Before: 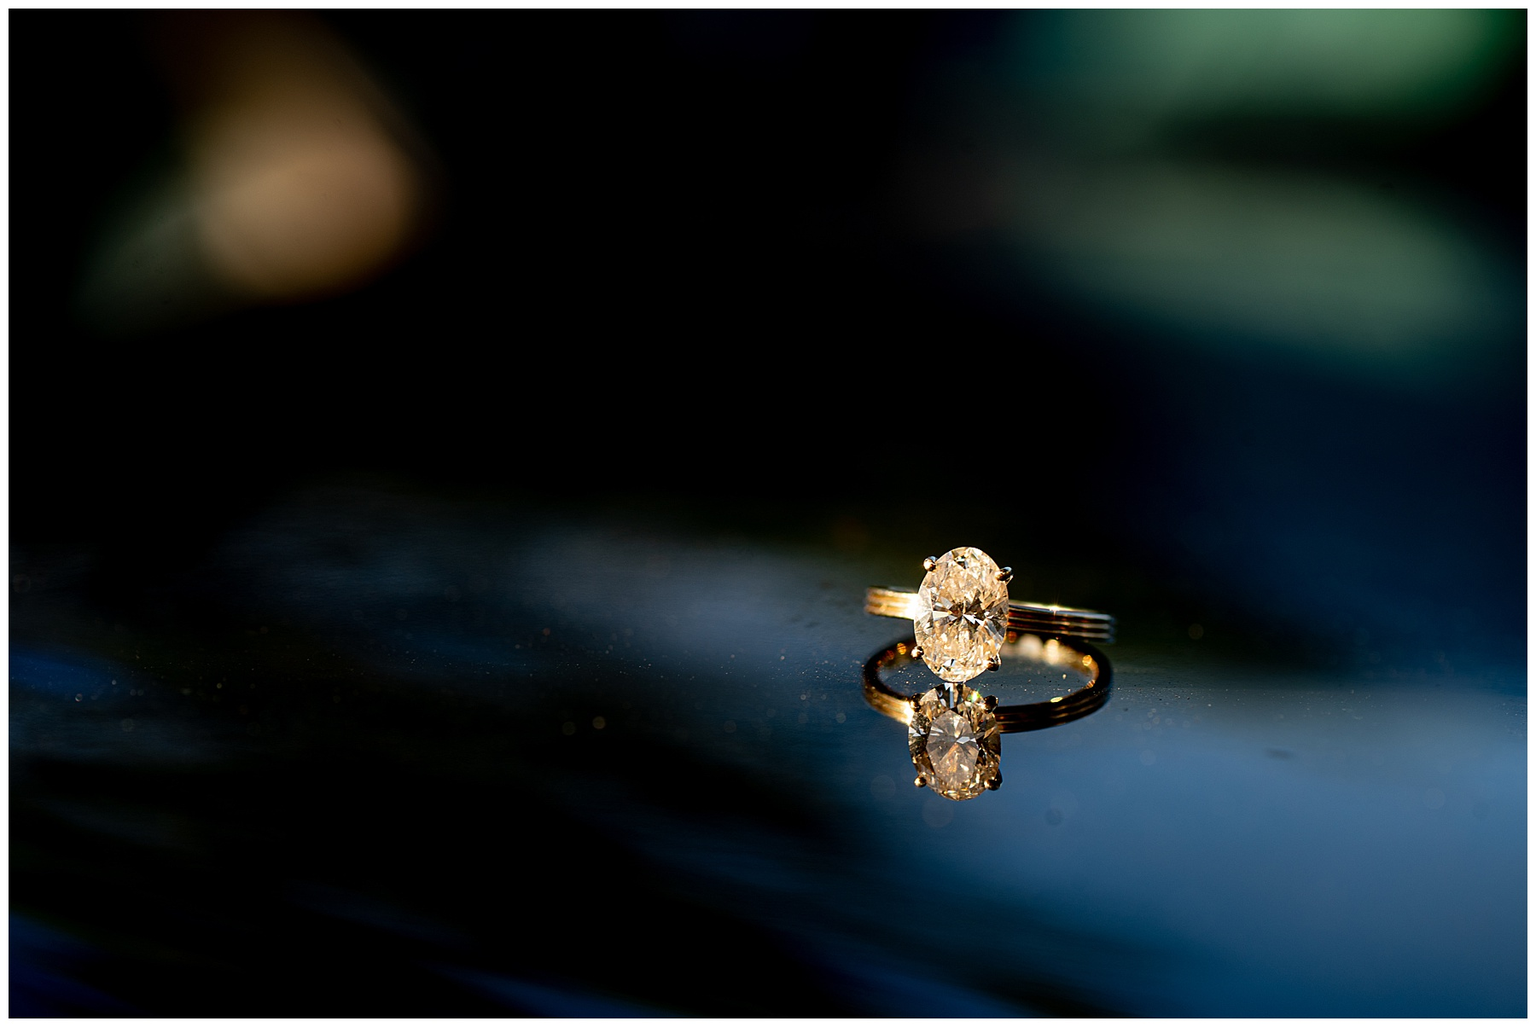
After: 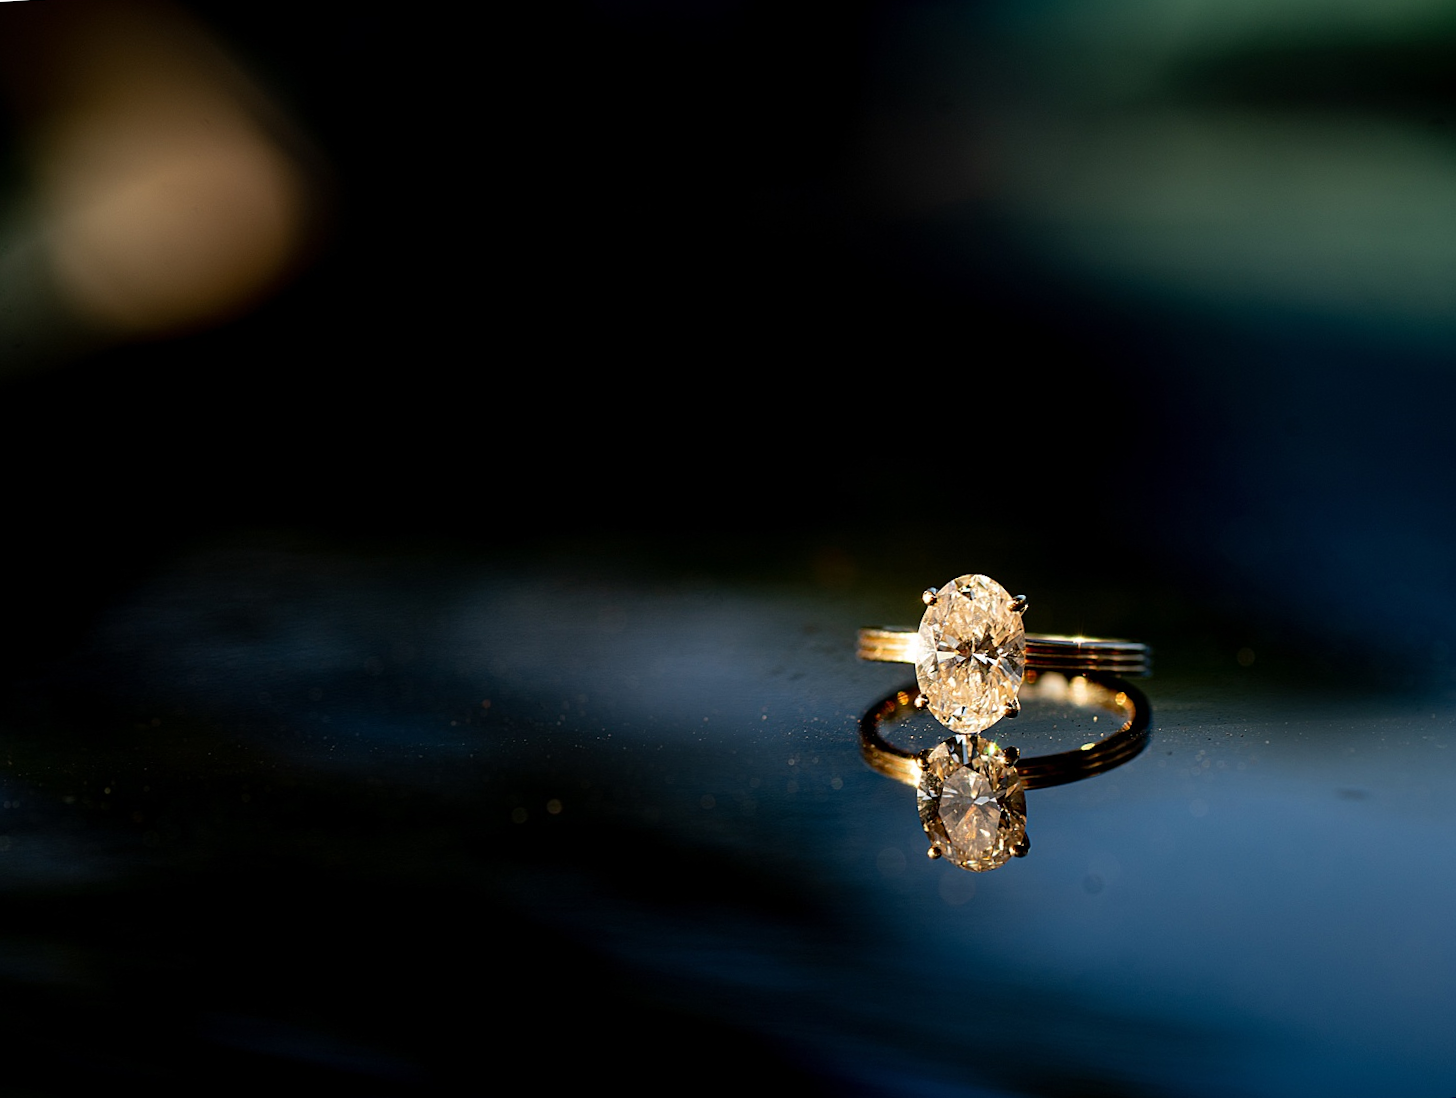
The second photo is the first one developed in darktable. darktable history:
crop: left 7.598%, right 7.873%
rotate and perspective: rotation -3.52°, crop left 0.036, crop right 0.964, crop top 0.081, crop bottom 0.919
